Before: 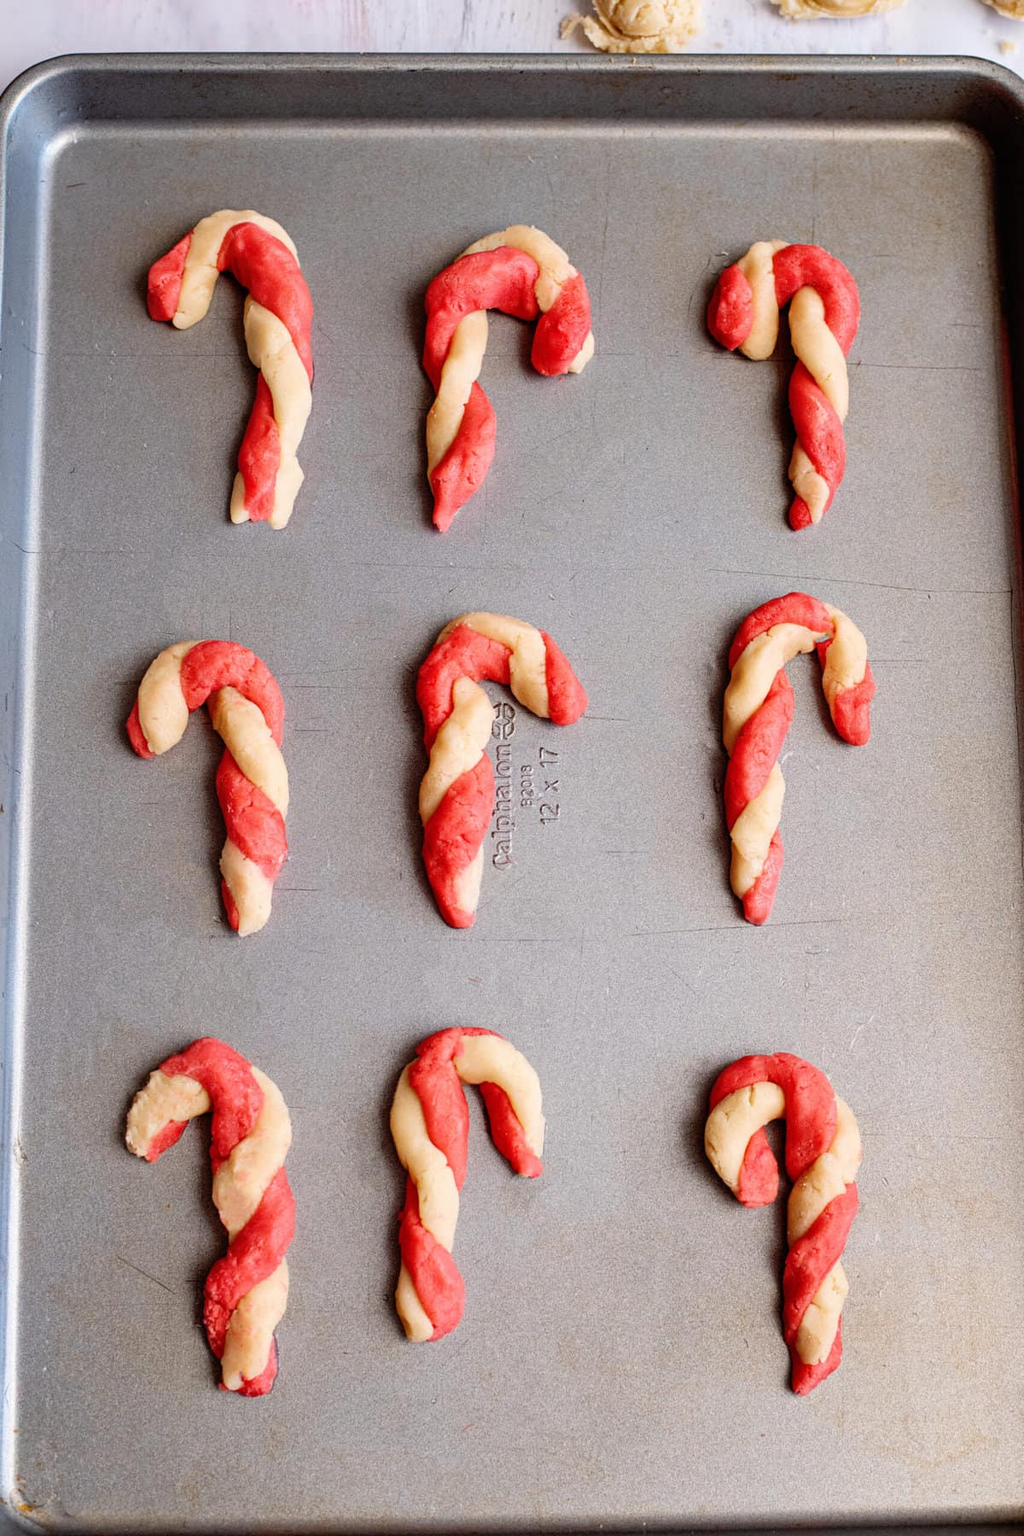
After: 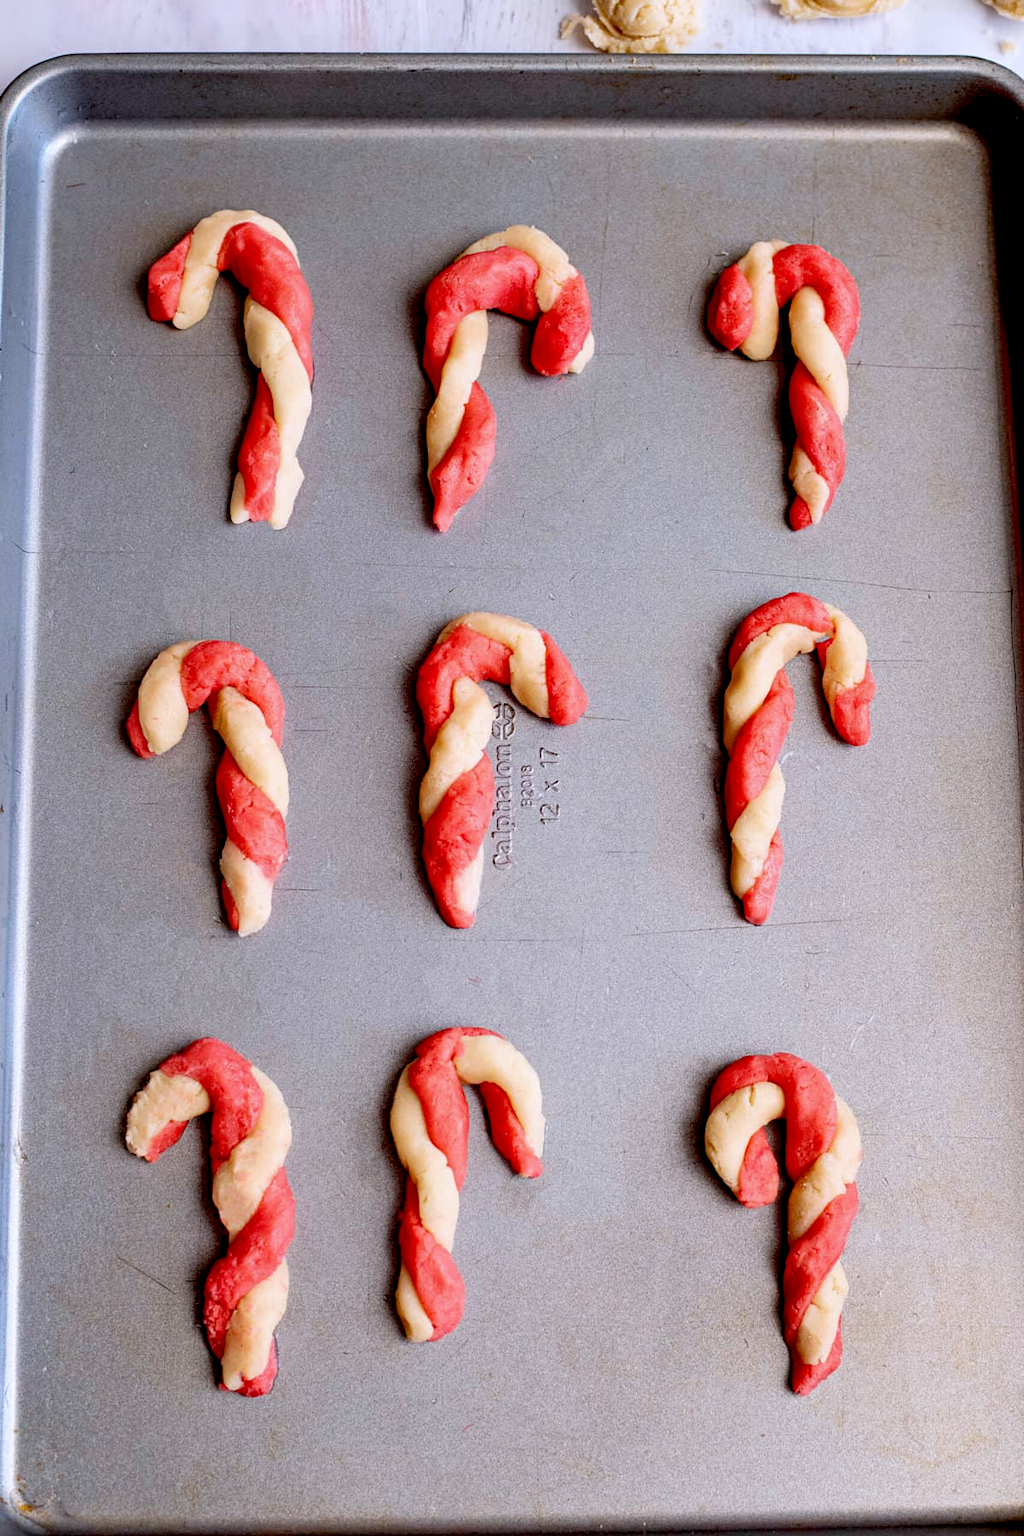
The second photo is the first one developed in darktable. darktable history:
white balance: red 0.984, blue 1.059
exposure: black level correction 0.011, compensate highlight preservation false
